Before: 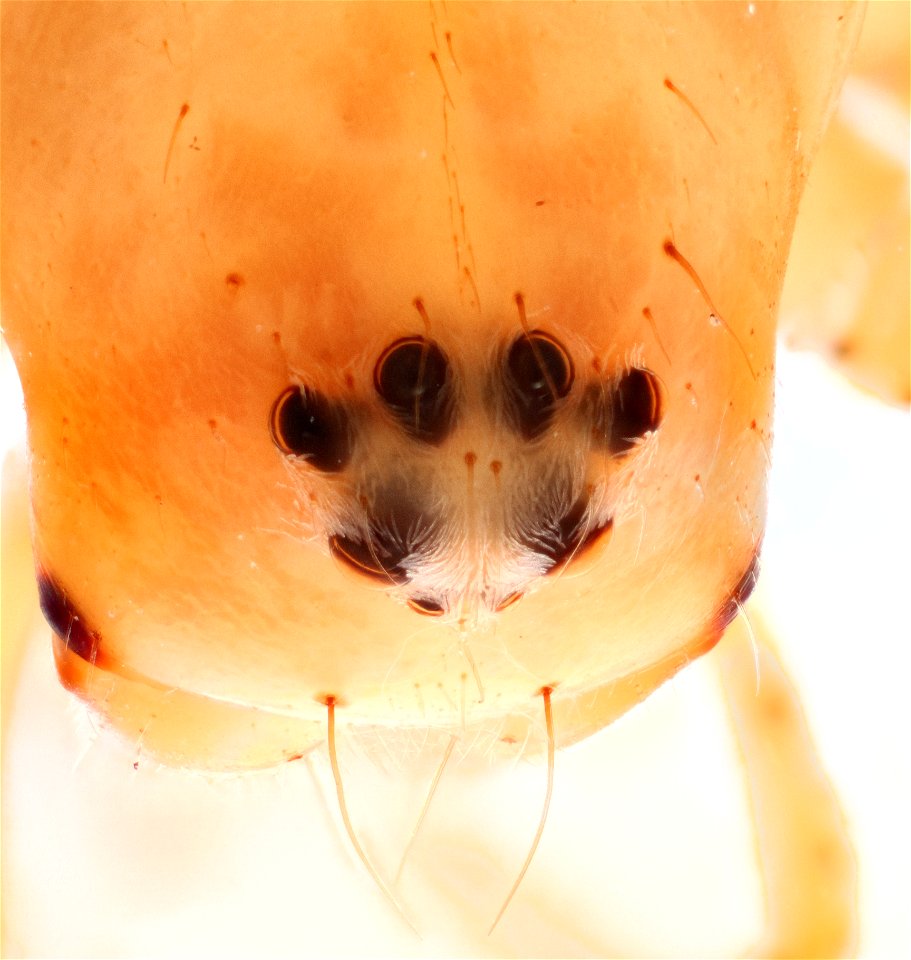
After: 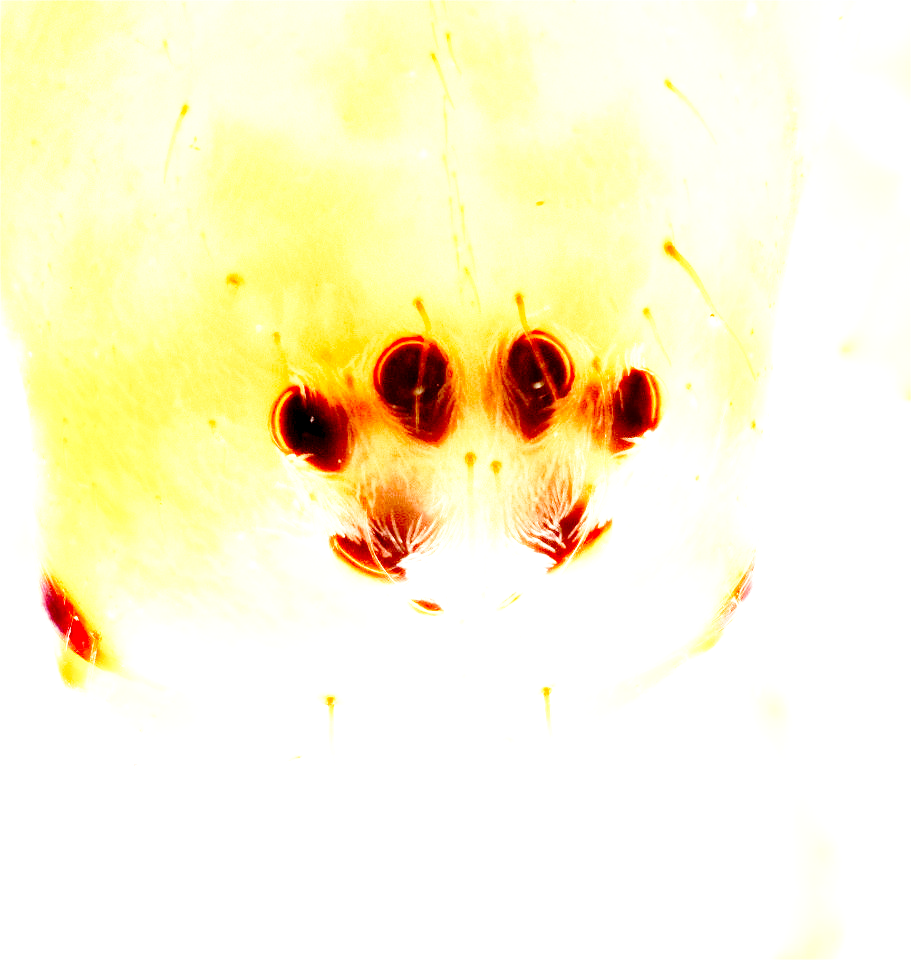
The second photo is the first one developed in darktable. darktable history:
exposure: black level correction 0.005, exposure 2.084 EV, compensate highlight preservation false
base curve: curves: ch0 [(0, 0) (0.04, 0.03) (0.133, 0.232) (0.448, 0.748) (0.843, 0.968) (1, 1)], preserve colors none
